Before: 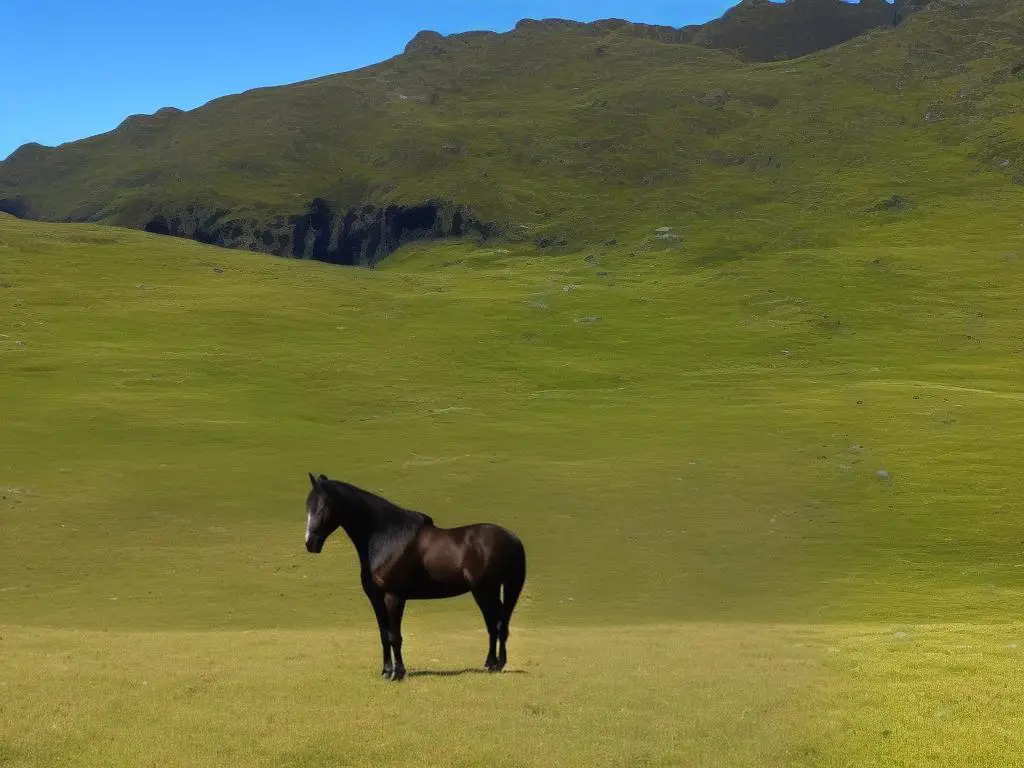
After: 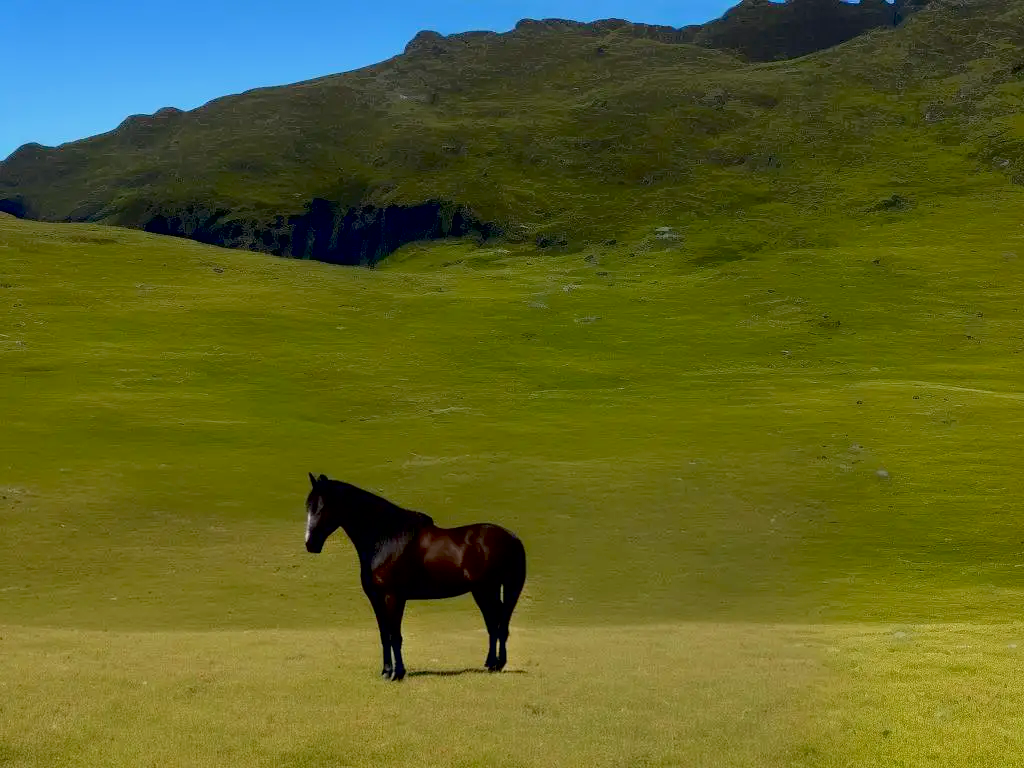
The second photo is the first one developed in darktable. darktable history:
tone curve: curves: ch0 [(0, 0) (0.003, 0.026) (0.011, 0.024) (0.025, 0.022) (0.044, 0.031) (0.069, 0.067) (0.1, 0.094) (0.136, 0.102) (0.177, 0.14) (0.224, 0.189) (0.277, 0.238) (0.335, 0.325) (0.399, 0.379) (0.468, 0.453) (0.543, 0.528) (0.623, 0.609) (0.709, 0.695) (0.801, 0.793) (0.898, 0.898) (1, 1)], color space Lab, independent channels, preserve colors none
exposure: black level correction 0.028, exposure -0.08 EV, compensate highlight preservation false
haze removal: strength -0.097, compatibility mode true, adaptive false
